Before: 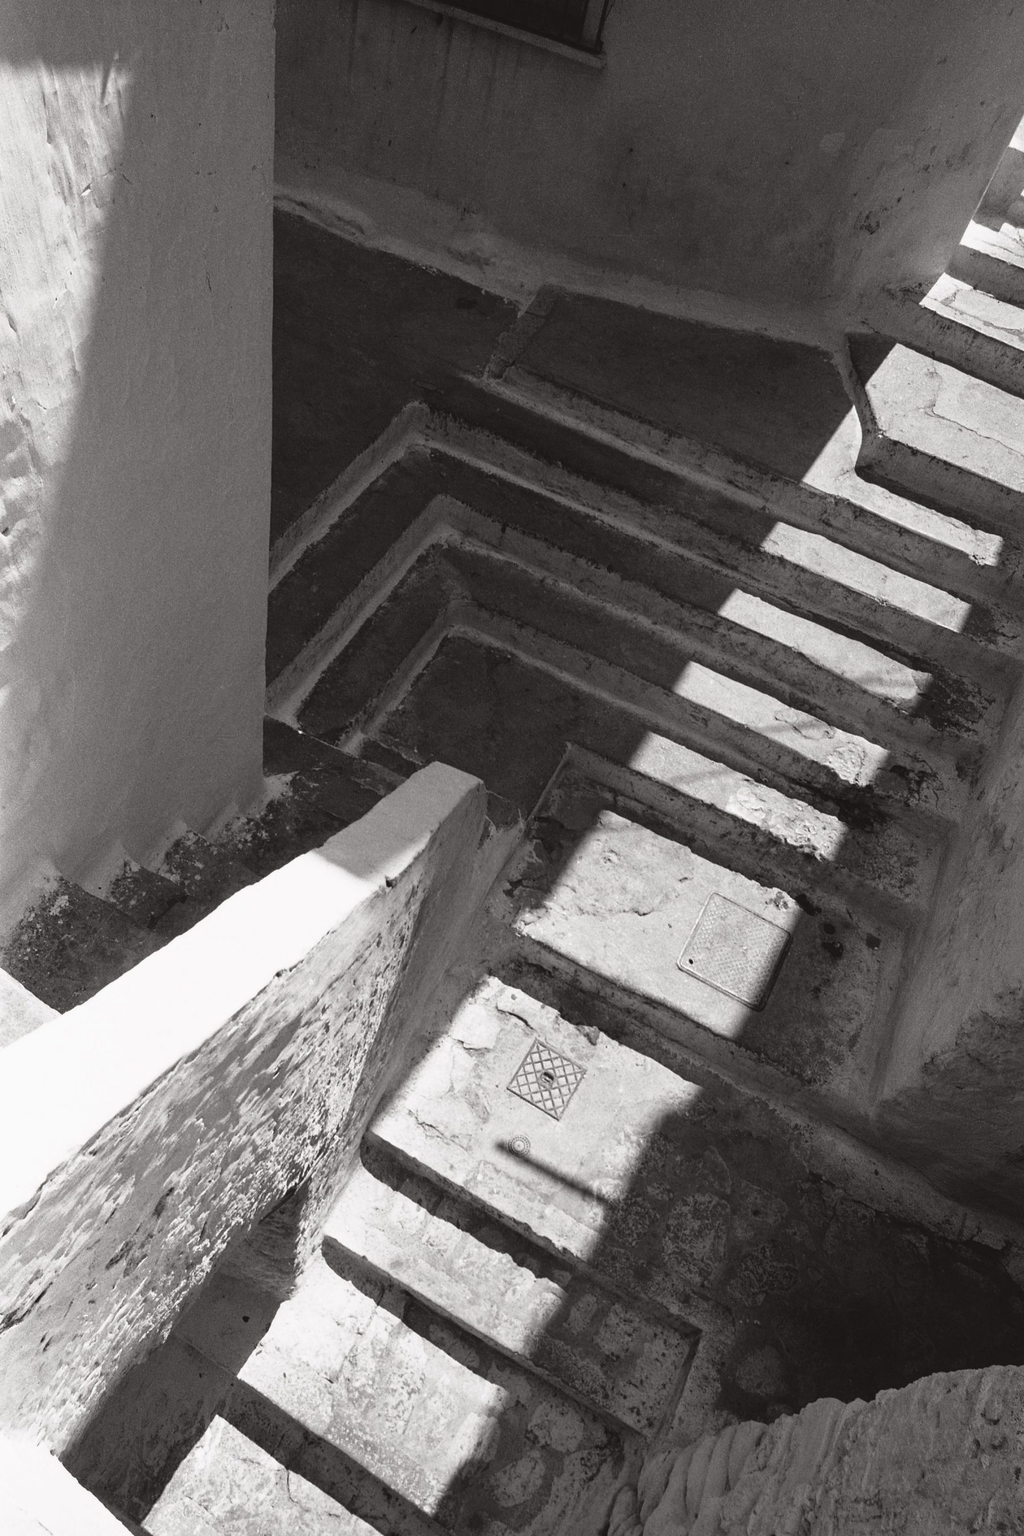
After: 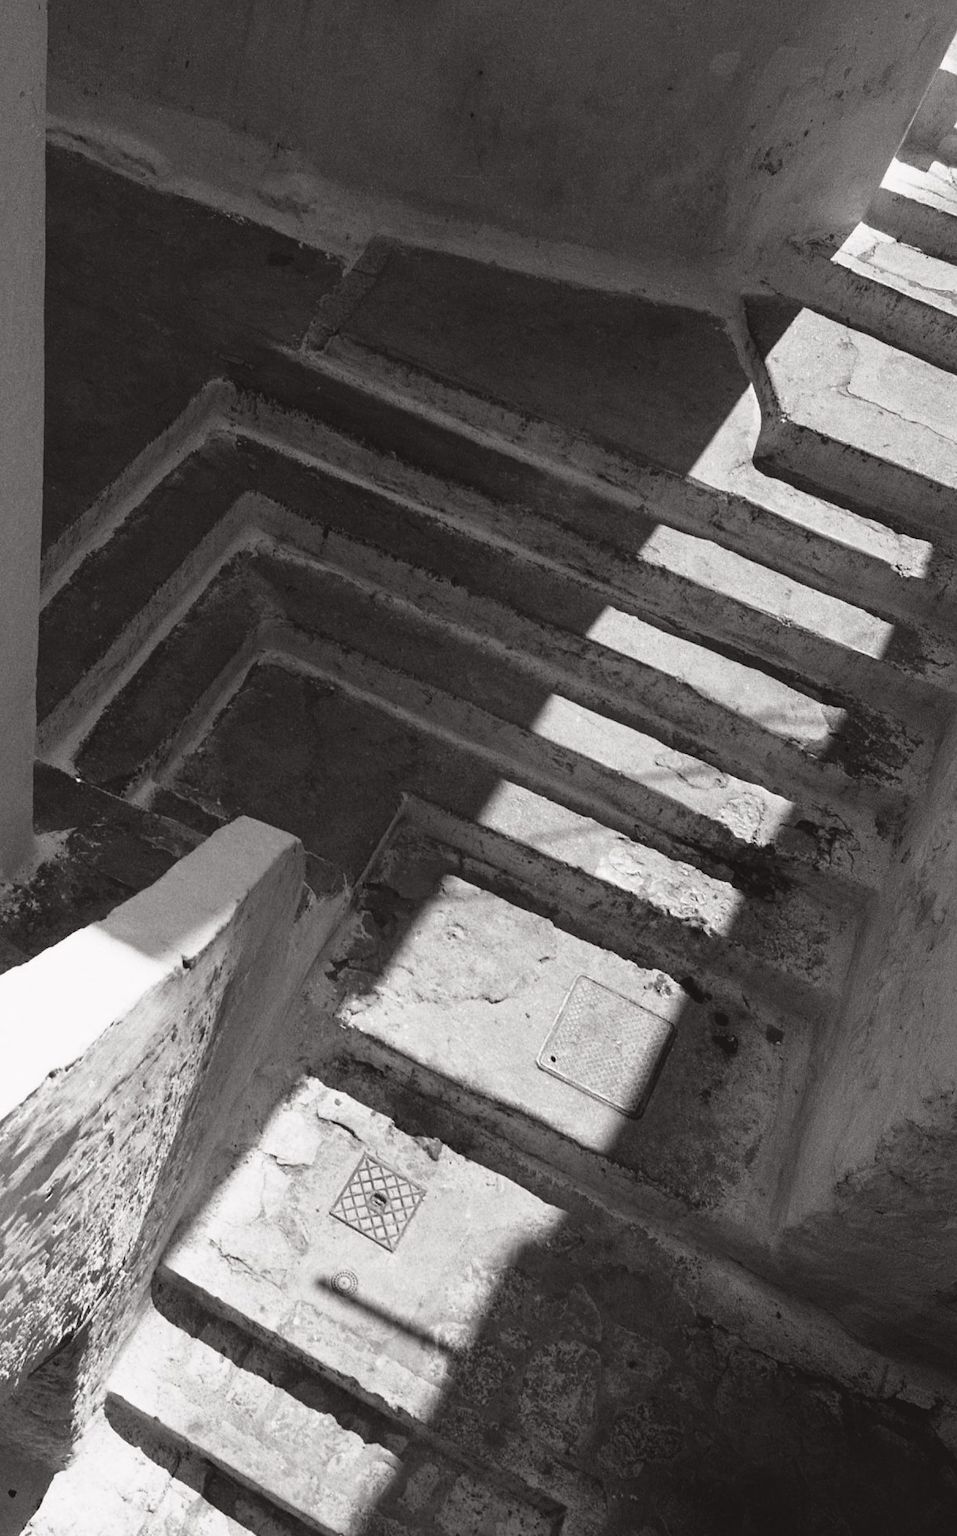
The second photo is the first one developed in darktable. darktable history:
crop: left 23.065%, top 5.888%, bottom 11.802%
